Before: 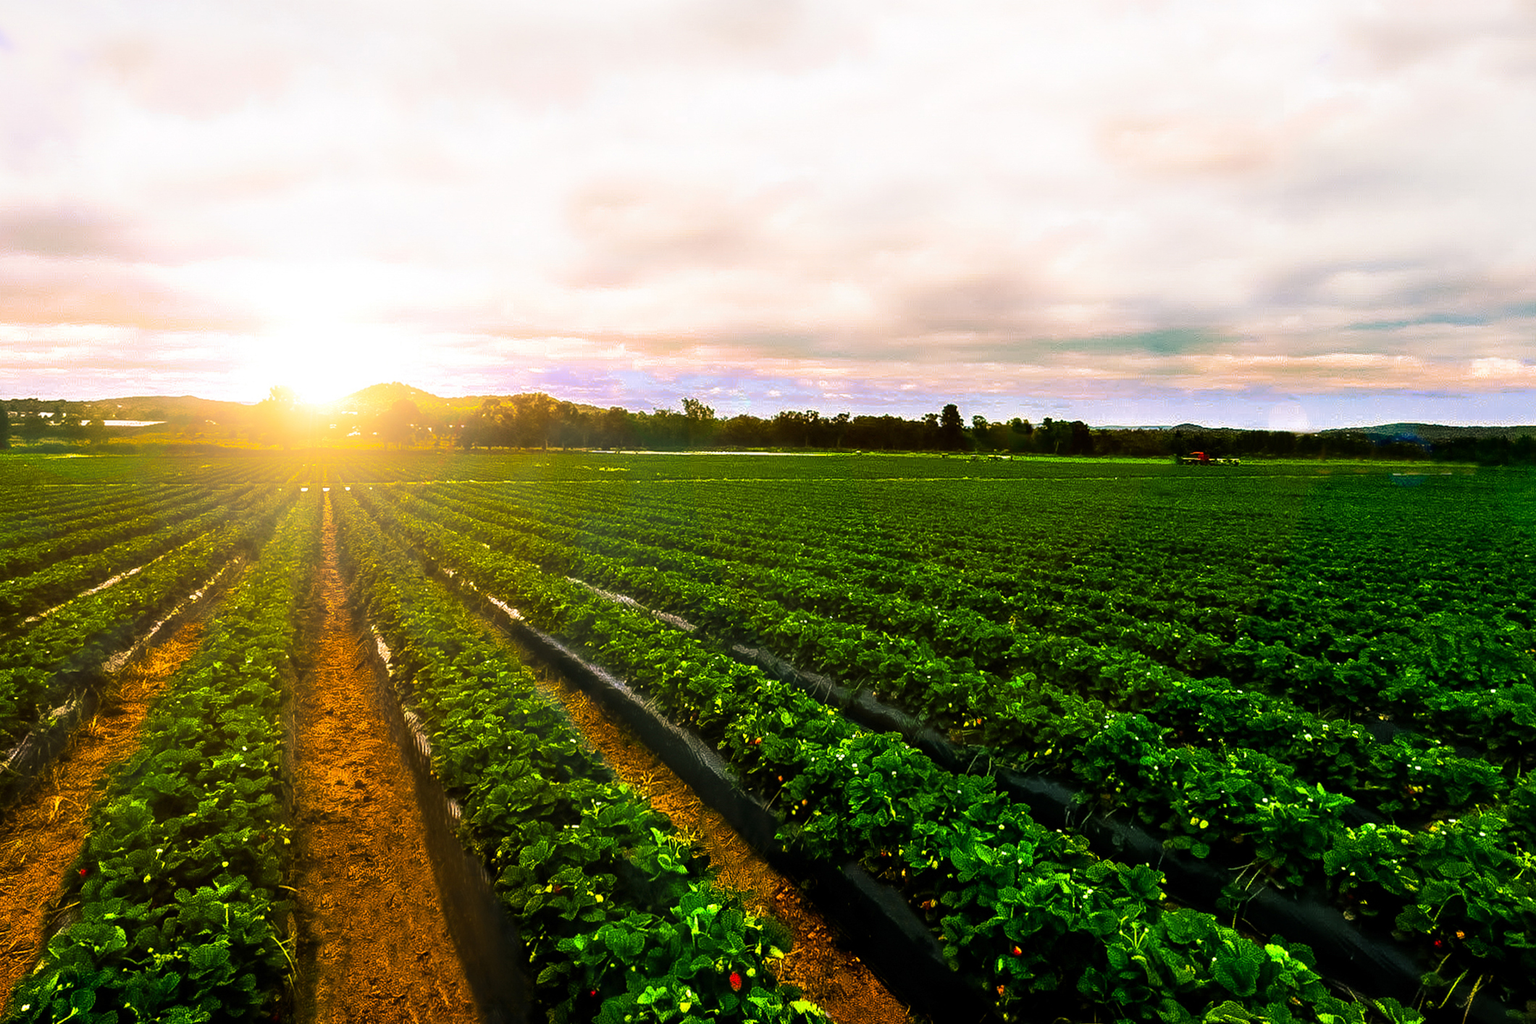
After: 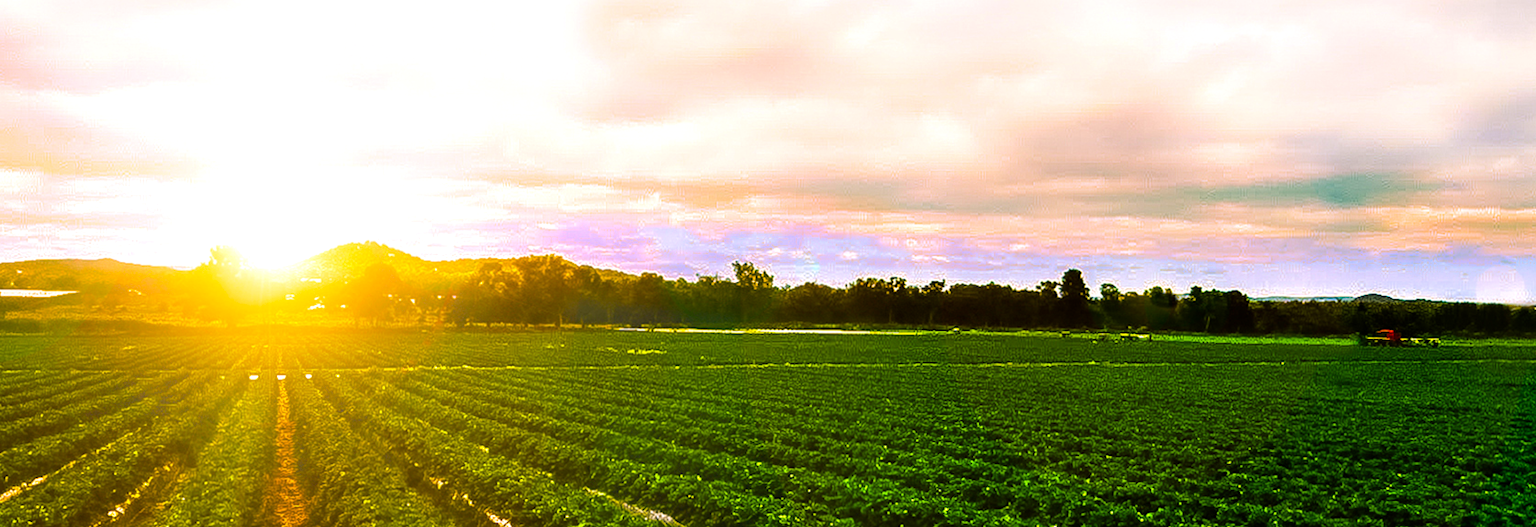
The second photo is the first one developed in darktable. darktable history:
color balance rgb: highlights gain › chroma 0.163%, highlights gain › hue 330.5°, linear chroma grading › global chroma 15.154%, perceptual saturation grading › global saturation 30.551%, contrast 4.803%
crop: left 6.835%, top 18.81%, right 14.25%, bottom 40.47%
